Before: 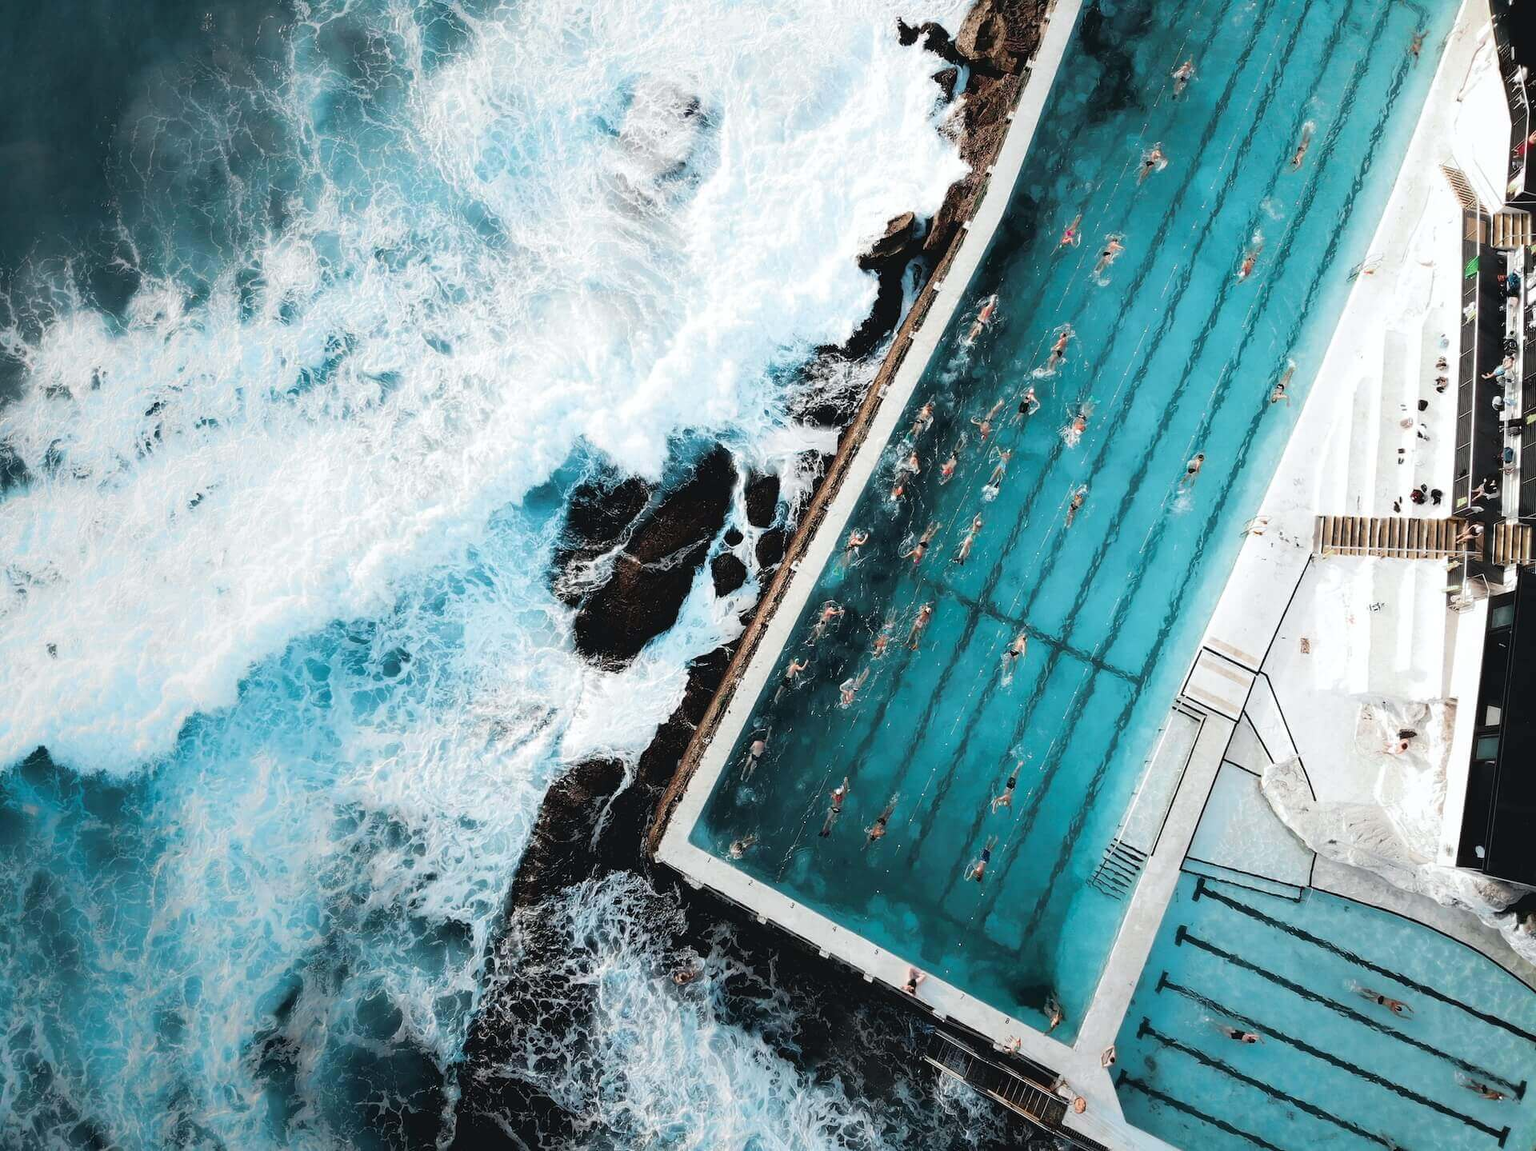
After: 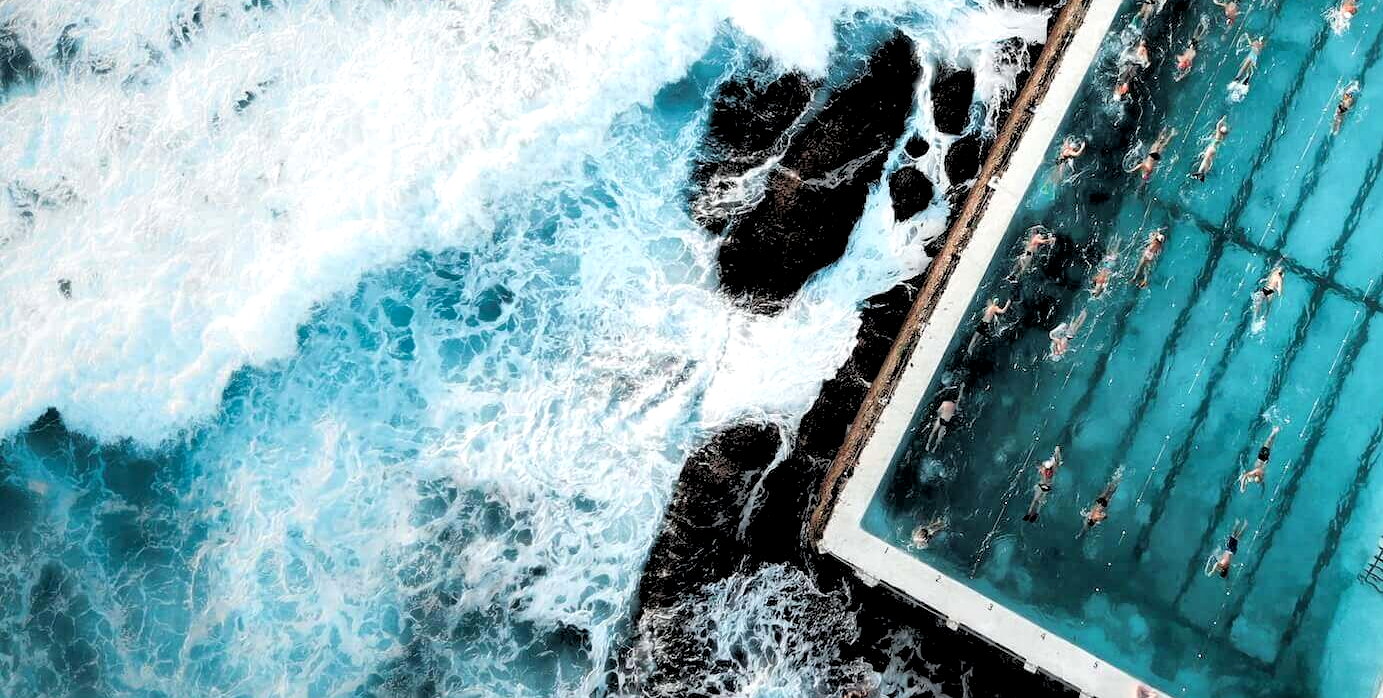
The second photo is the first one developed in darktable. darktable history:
local contrast: mode bilateral grid, contrast 20, coarseness 50, detail 161%, midtone range 0.2
crop: top 36.498%, right 27.964%, bottom 14.995%
tone equalizer: on, module defaults
rgb levels: levels [[0.013, 0.434, 0.89], [0, 0.5, 1], [0, 0.5, 1]]
